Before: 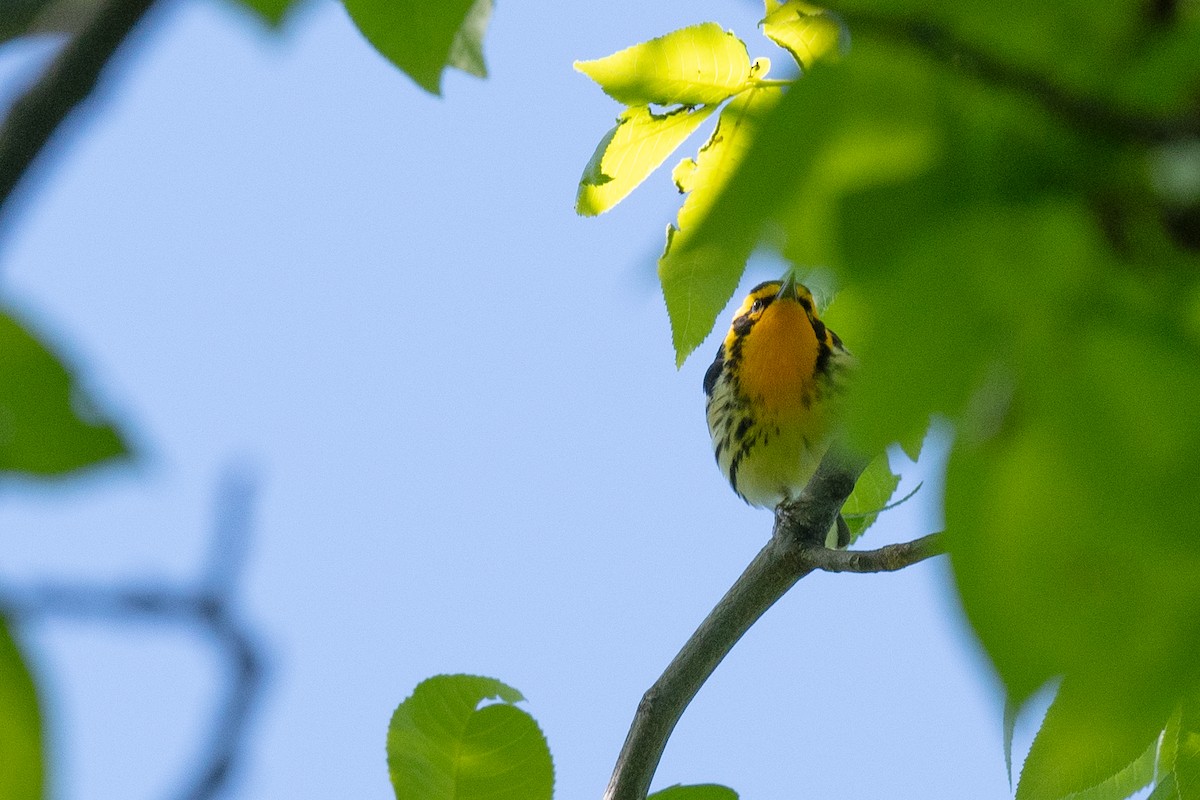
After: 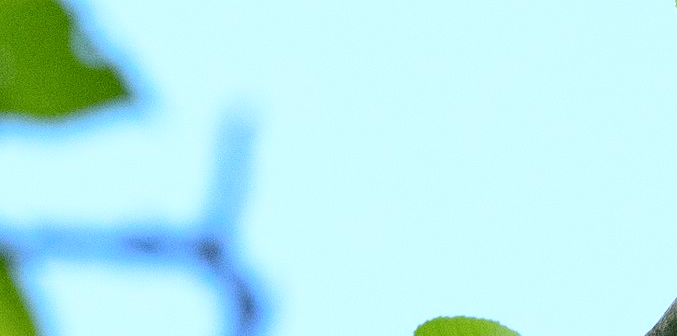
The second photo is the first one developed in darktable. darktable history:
tone curve: curves: ch0 [(0, 0.023) (0.087, 0.065) (0.184, 0.168) (0.45, 0.54) (0.57, 0.683) (0.722, 0.825) (0.877, 0.948) (1, 1)]; ch1 [(0, 0) (0.388, 0.369) (0.45, 0.43) (0.505, 0.509) (0.534, 0.528) (0.657, 0.655) (1, 1)]; ch2 [(0, 0) (0.314, 0.223) (0.427, 0.405) (0.5, 0.5) (0.55, 0.566) (0.625, 0.657) (1, 1)], color space Lab, independent channels, preserve colors none
color balance rgb: perceptual saturation grading › global saturation 0.464%, perceptual brilliance grading › global brilliance -4.735%, perceptual brilliance grading › highlights 24.998%, perceptual brilliance grading › mid-tones 7.159%, perceptual brilliance grading › shadows -4.933%, global vibrance -17.015%, contrast -6.349%
crop: top 44.785%, right 43.548%, bottom 13.19%
